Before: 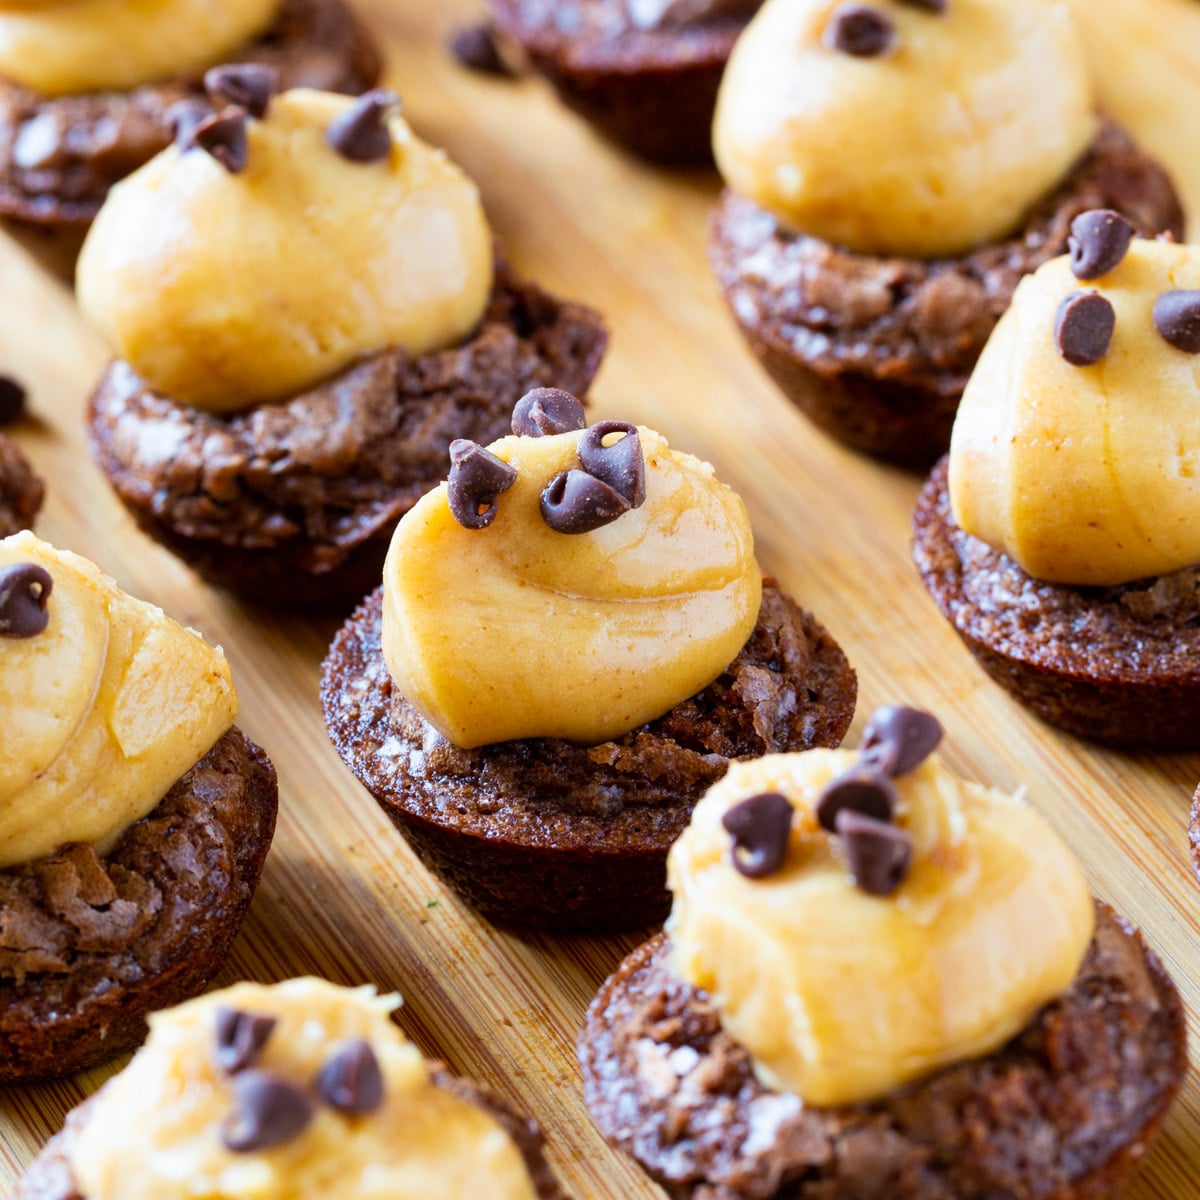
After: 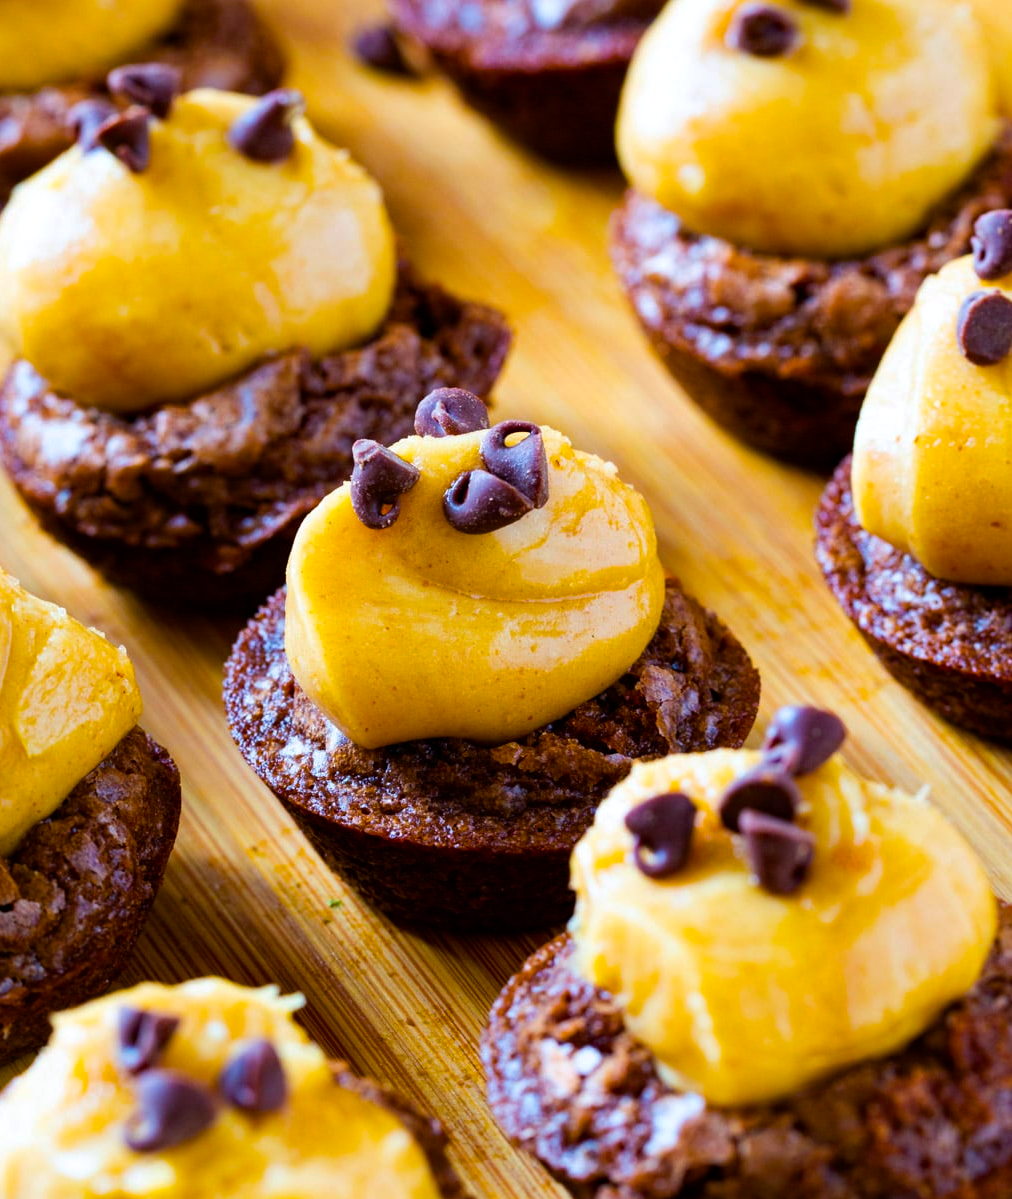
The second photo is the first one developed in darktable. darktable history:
color balance rgb: power › luminance -9.018%, linear chroma grading › global chroma 41.913%, perceptual saturation grading › global saturation 0.42%, global vibrance 20%
haze removal: compatibility mode true, adaptive false
crop: left 8.088%, right 7.504%
